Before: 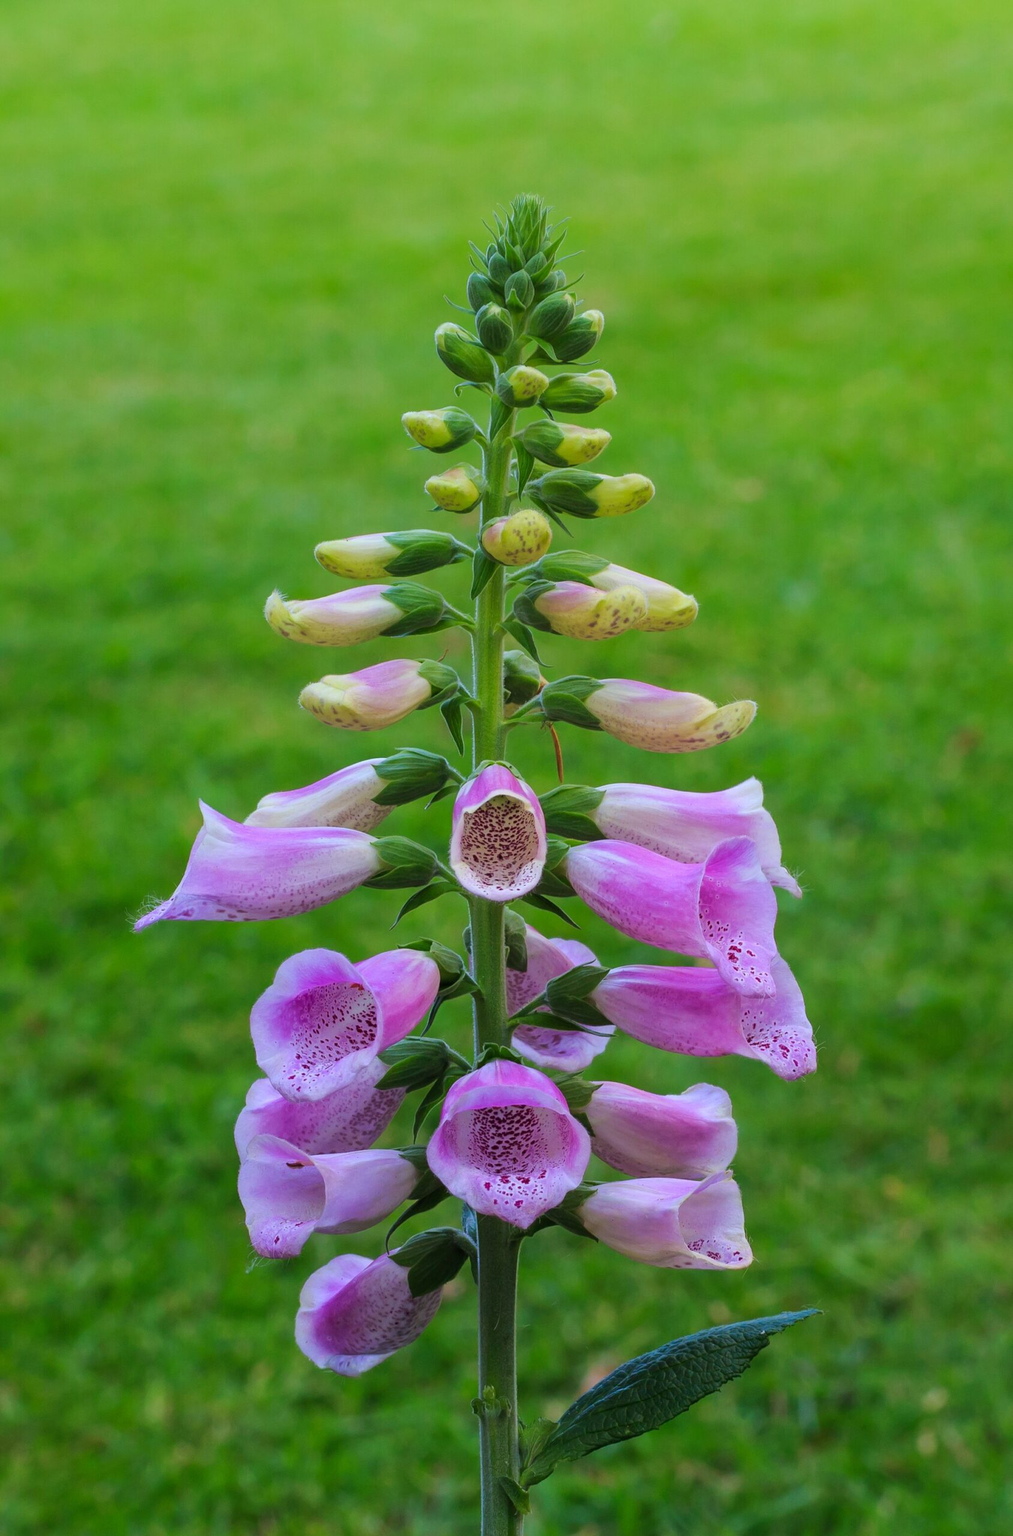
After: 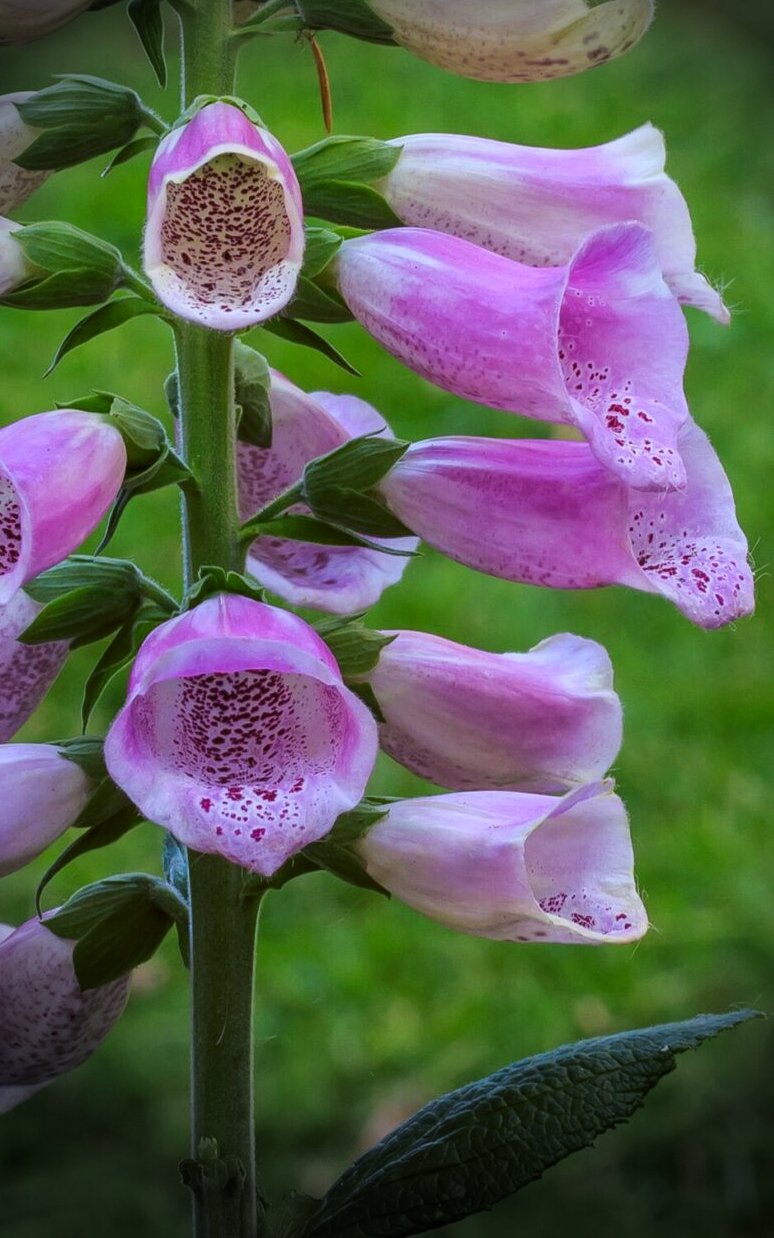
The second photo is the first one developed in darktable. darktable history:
color balance: lift [1.004, 1.002, 1.002, 0.998], gamma [1, 1.007, 1.002, 0.993], gain [1, 0.977, 1.013, 1.023], contrast -3.64%
crop: left 35.976%, top 45.819%, right 18.162%, bottom 5.807%
vignetting: fall-off start 76.42%, fall-off radius 27.36%, brightness -0.872, center (0.037, -0.09), width/height ratio 0.971
local contrast: on, module defaults
